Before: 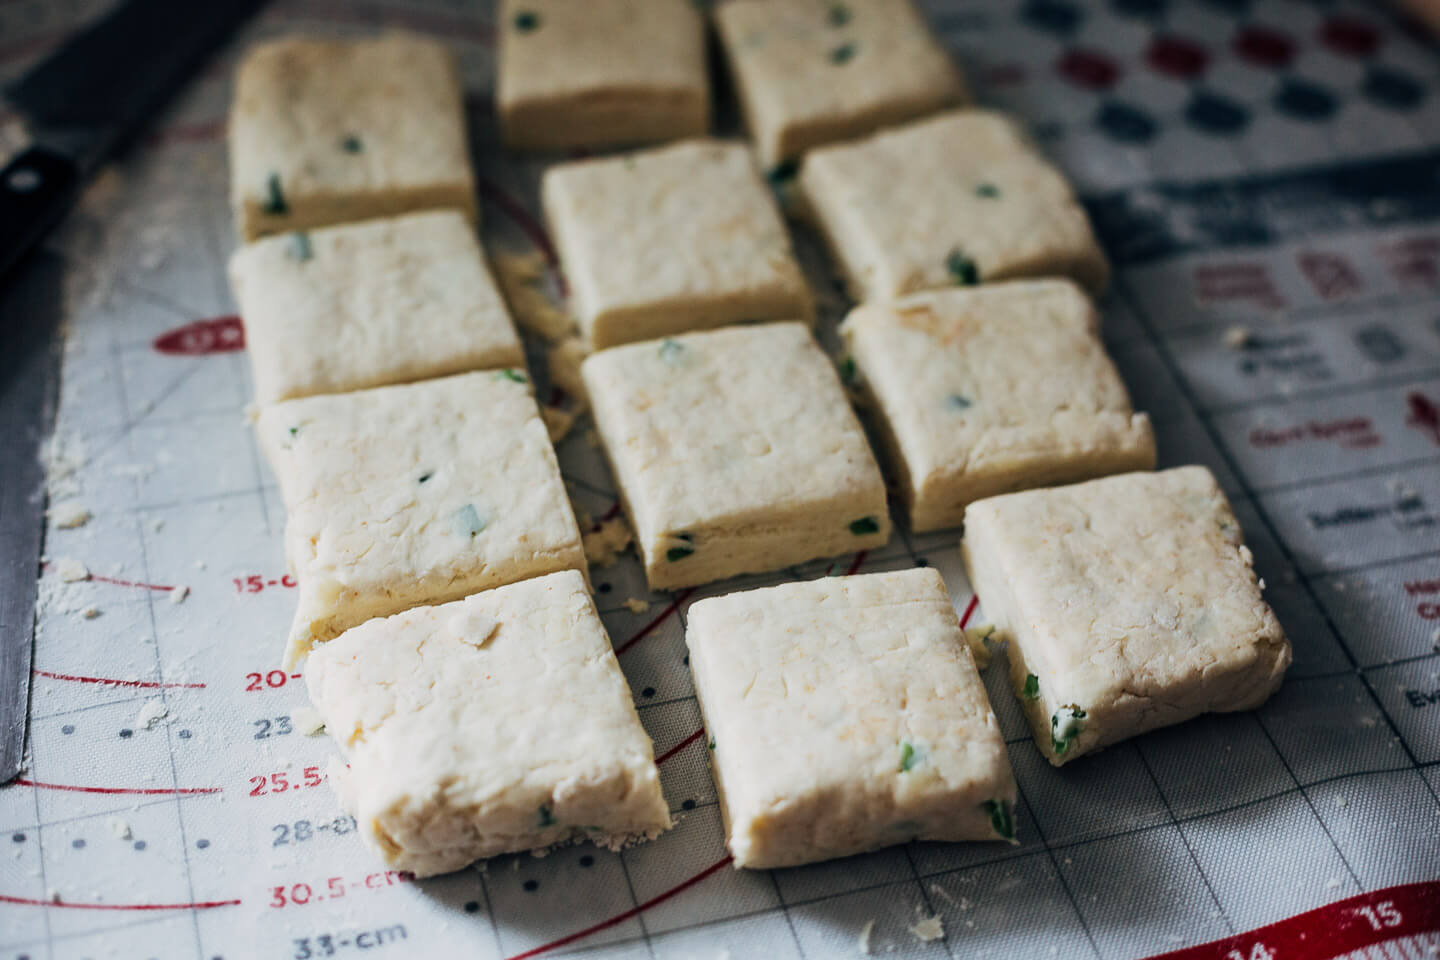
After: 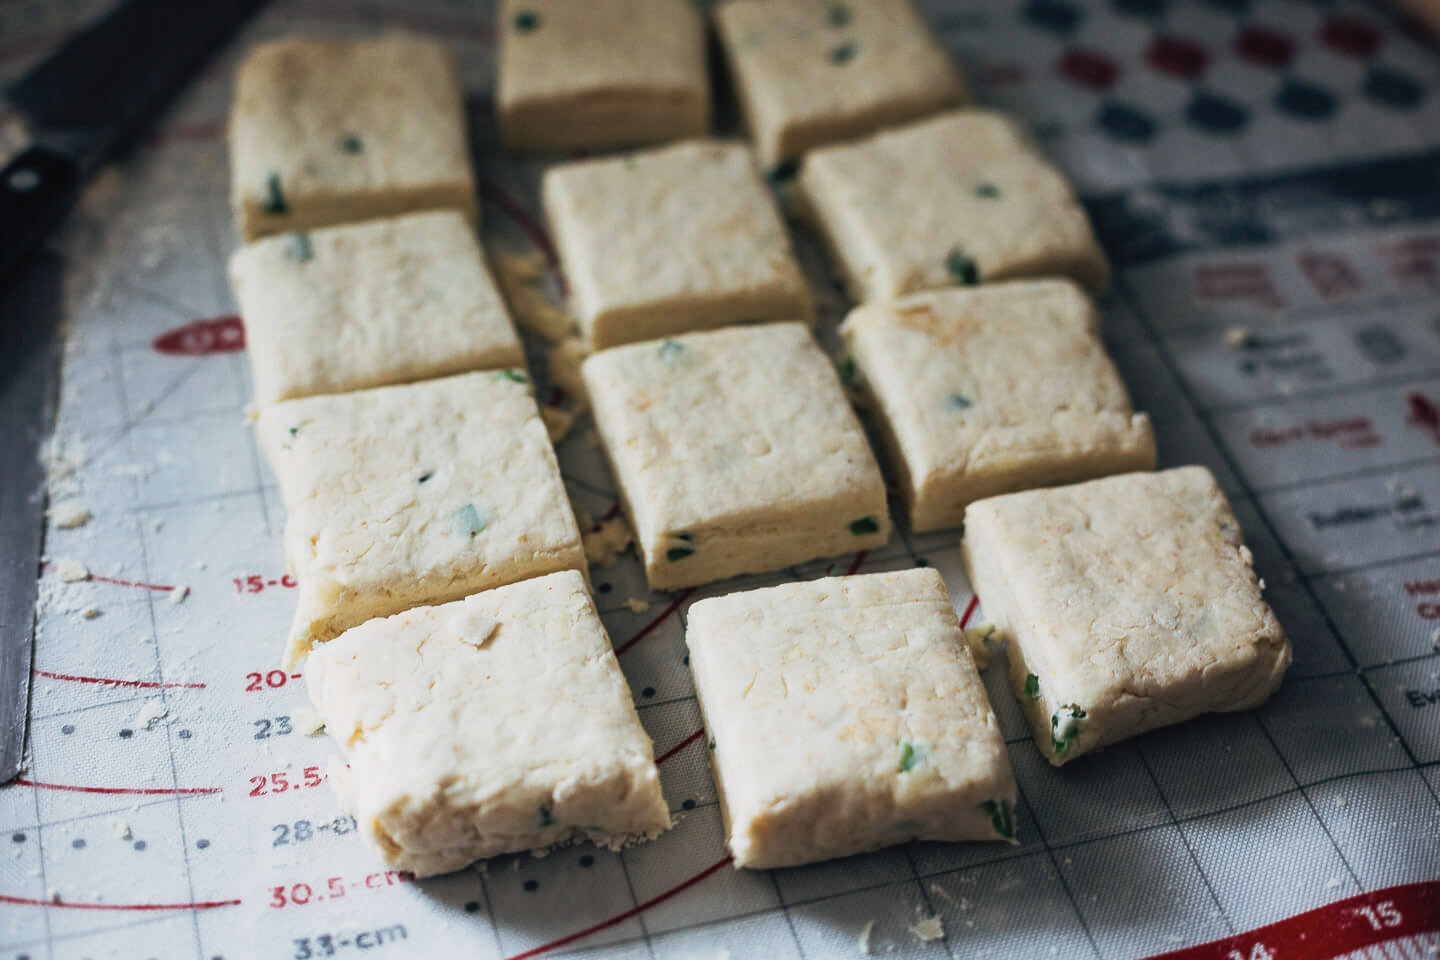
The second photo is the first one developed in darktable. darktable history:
tone curve: curves: ch0 [(0, 0.024) (0.119, 0.146) (0.474, 0.464) (0.718, 0.721) (0.817, 0.839) (1, 0.998)]; ch1 [(0, 0) (0.377, 0.416) (0.439, 0.451) (0.477, 0.477) (0.501, 0.497) (0.538, 0.544) (0.58, 0.602) (0.664, 0.676) (0.783, 0.804) (1, 1)]; ch2 [(0, 0) (0.38, 0.405) (0.463, 0.456) (0.498, 0.497) (0.524, 0.535) (0.578, 0.576) (0.648, 0.665) (1, 1)], preserve colors none
